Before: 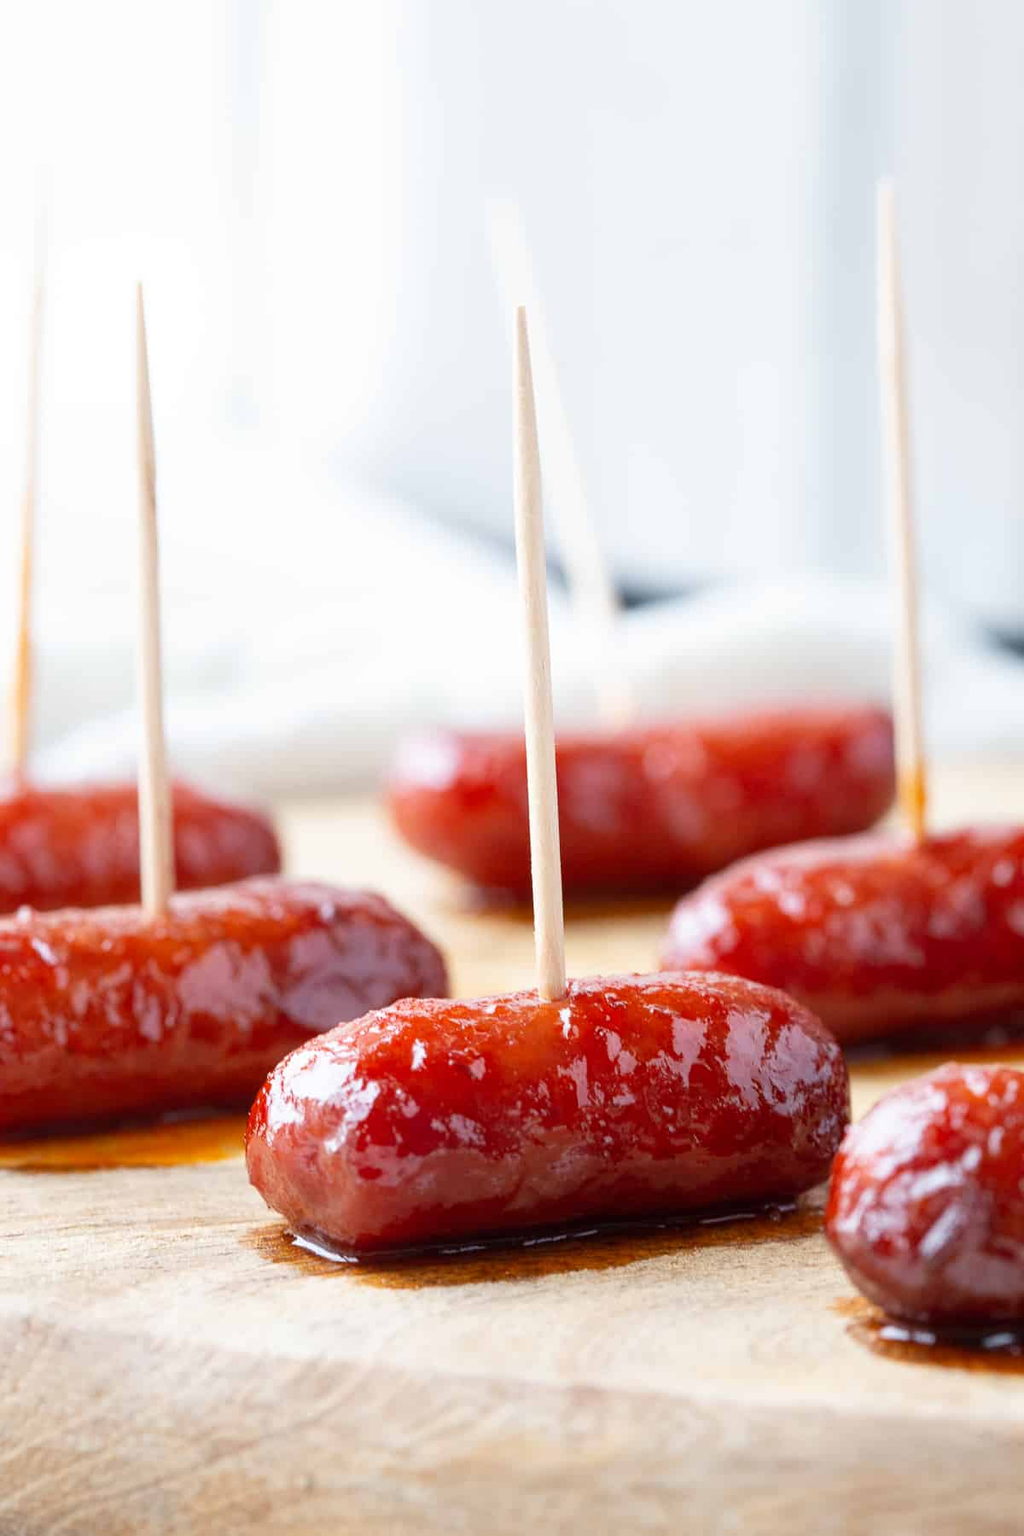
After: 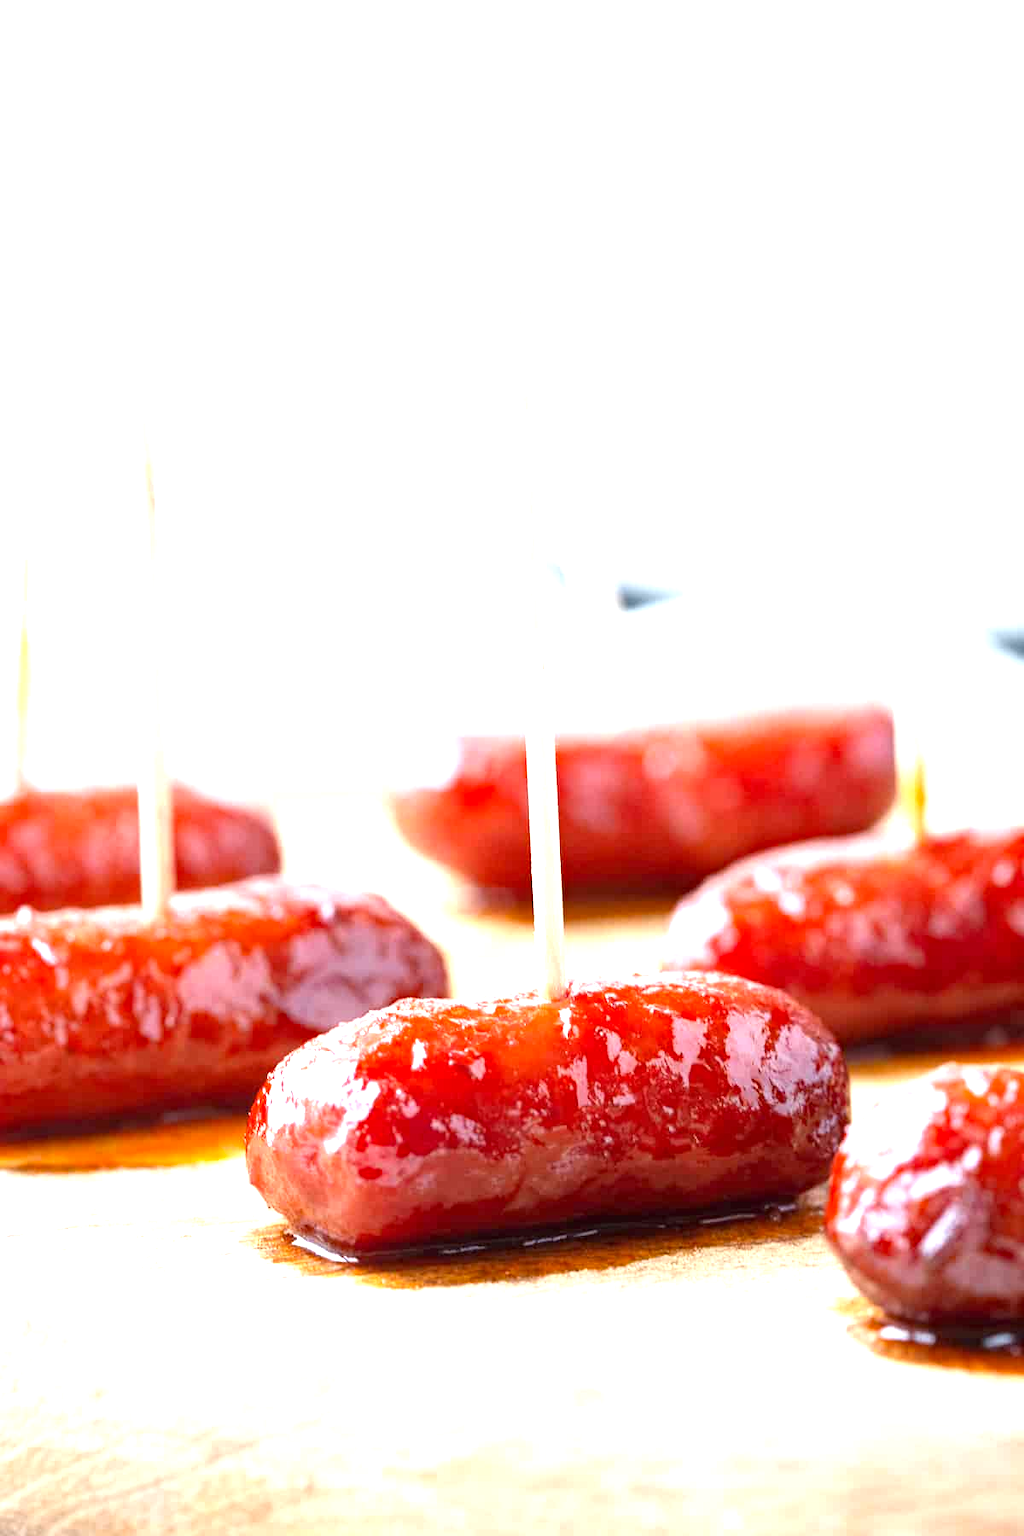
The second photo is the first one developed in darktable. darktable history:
haze removal: compatibility mode true, adaptive false
exposure: black level correction 0, exposure 1.1 EV, compensate exposure bias true, compensate highlight preservation false
